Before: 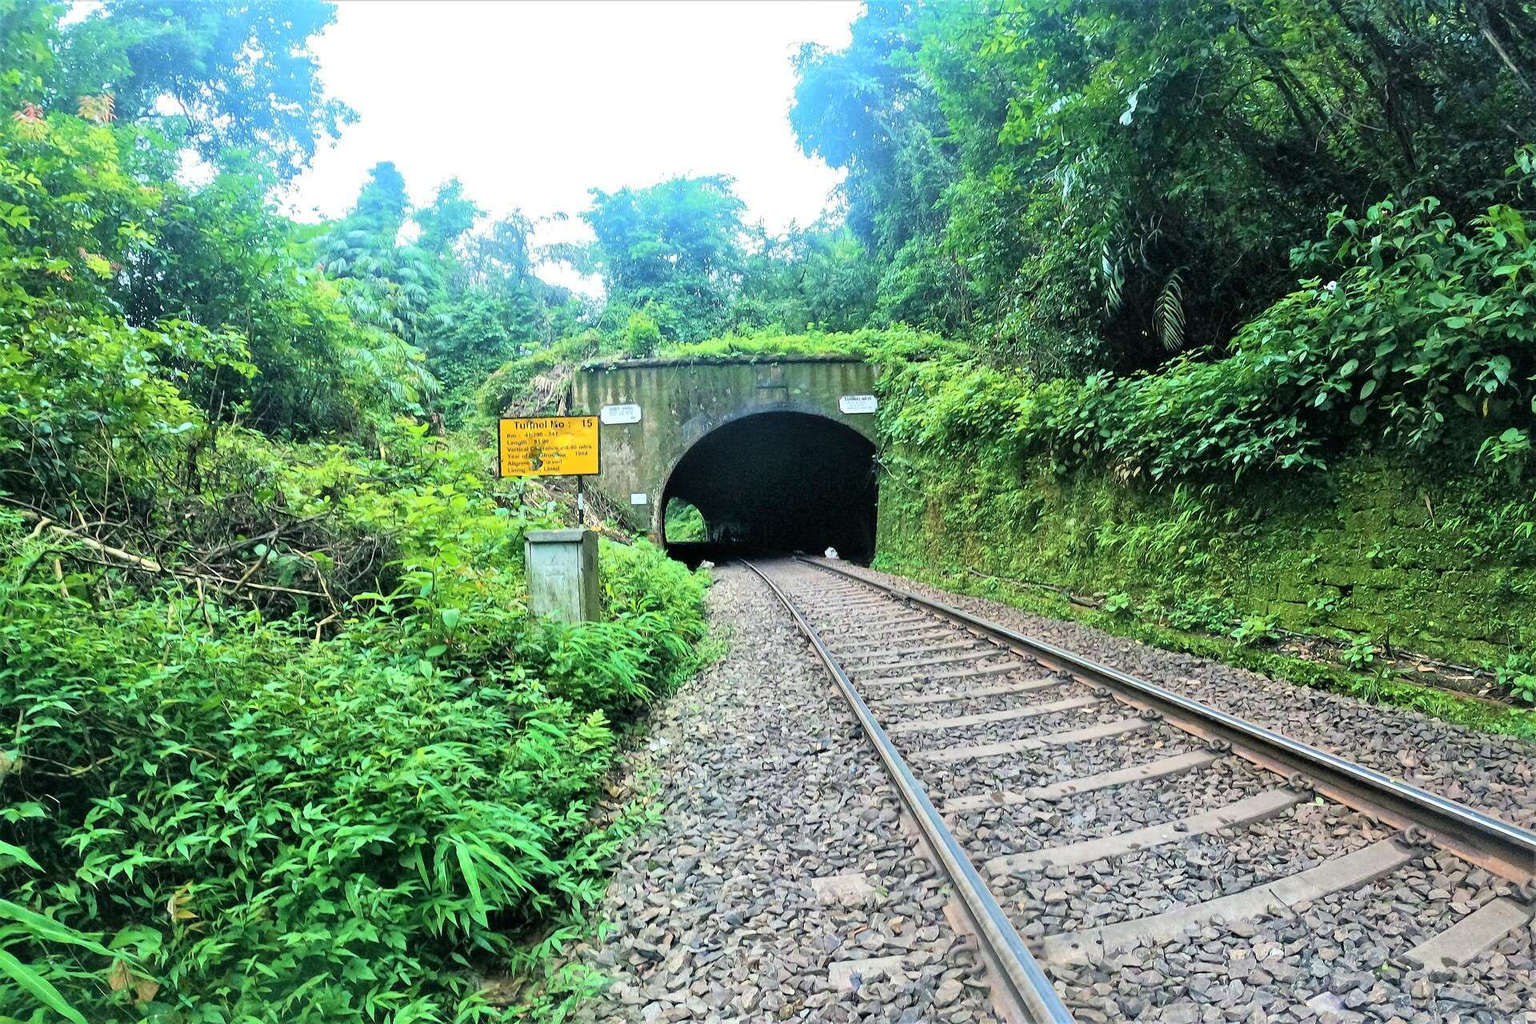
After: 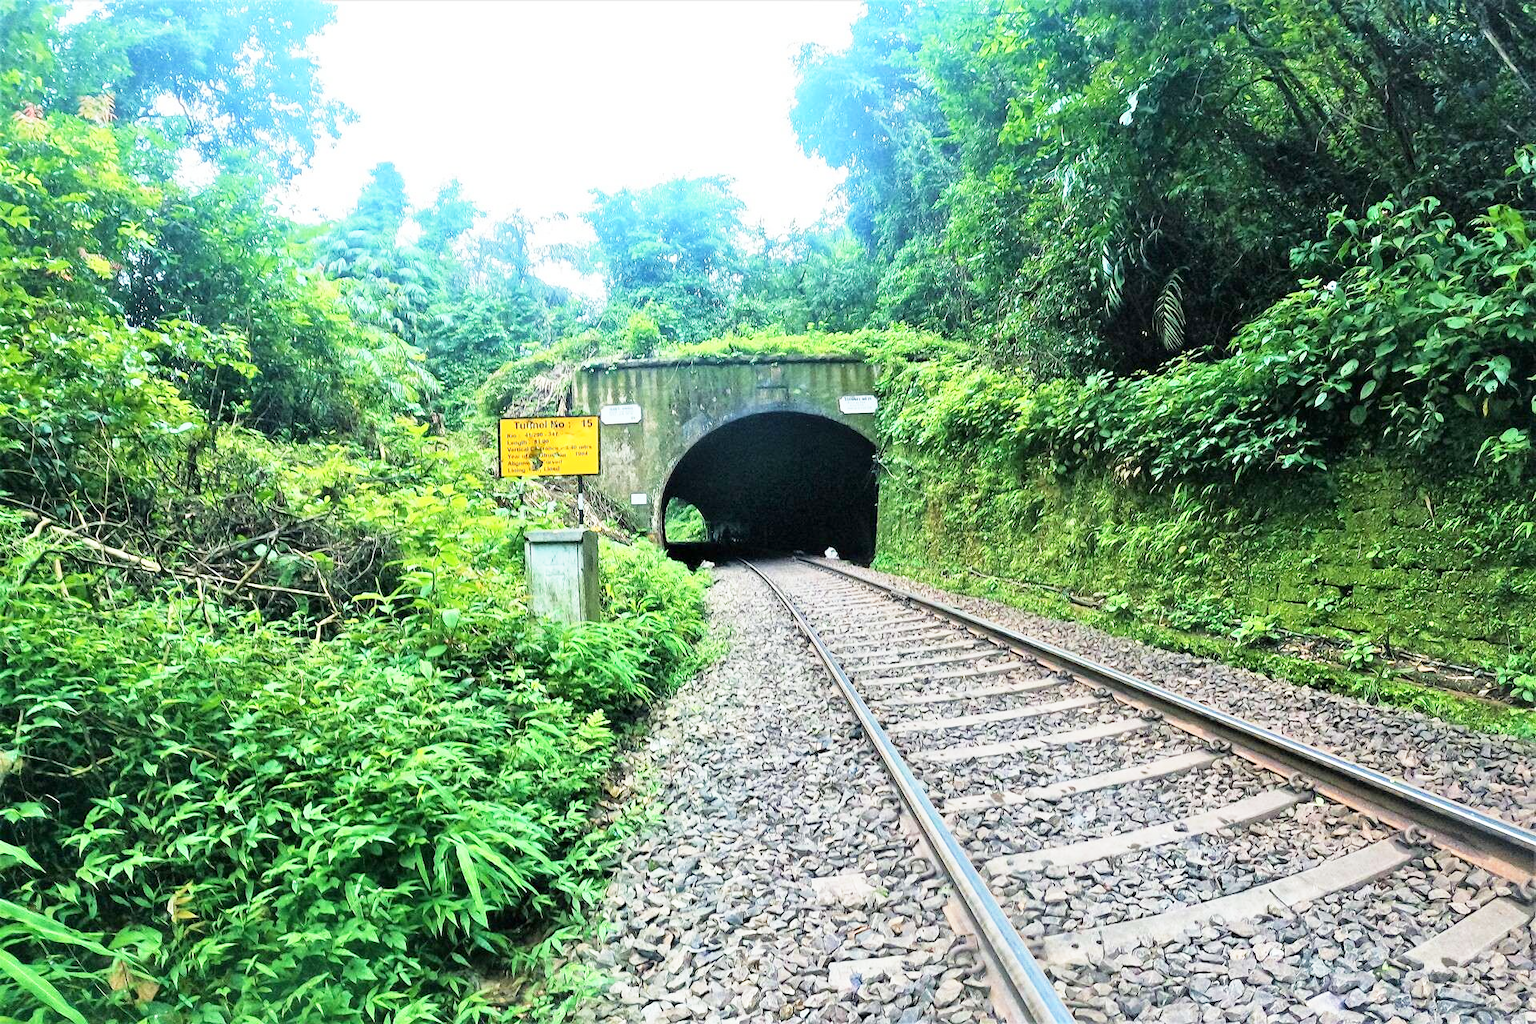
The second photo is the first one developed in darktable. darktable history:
color balance rgb: global vibrance 10%
base curve: curves: ch0 [(0, 0) (0.579, 0.807) (1, 1)], preserve colors none
